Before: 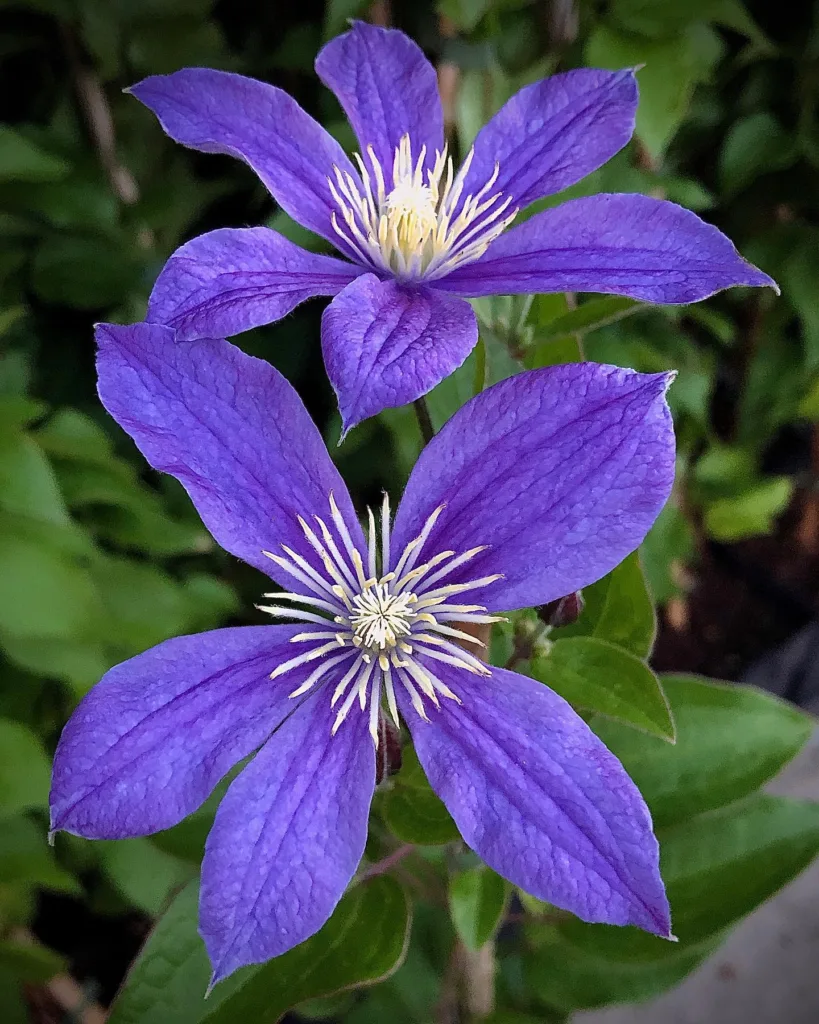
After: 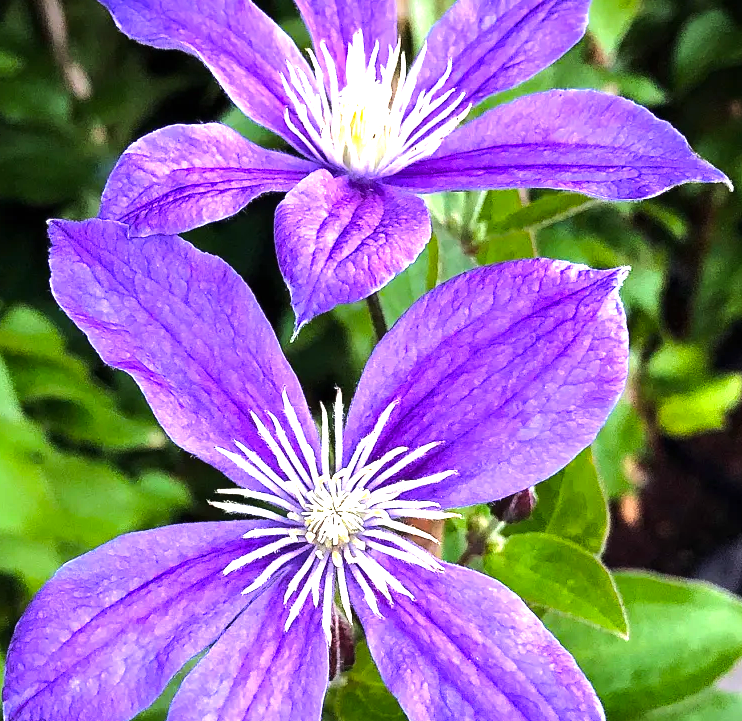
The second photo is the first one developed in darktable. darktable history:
color balance rgb: perceptual saturation grading › global saturation 13.219%, perceptual brilliance grading › highlights 18.482%, perceptual brilliance grading › mid-tones 32.29%, perceptual brilliance grading › shadows -30.704%, global vibrance 20%
crop: left 5.752%, top 10.196%, right 3.65%, bottom 19.297%
exposure: black level correction 0, exposure 1.2 EV, compensate highlight preservation false
